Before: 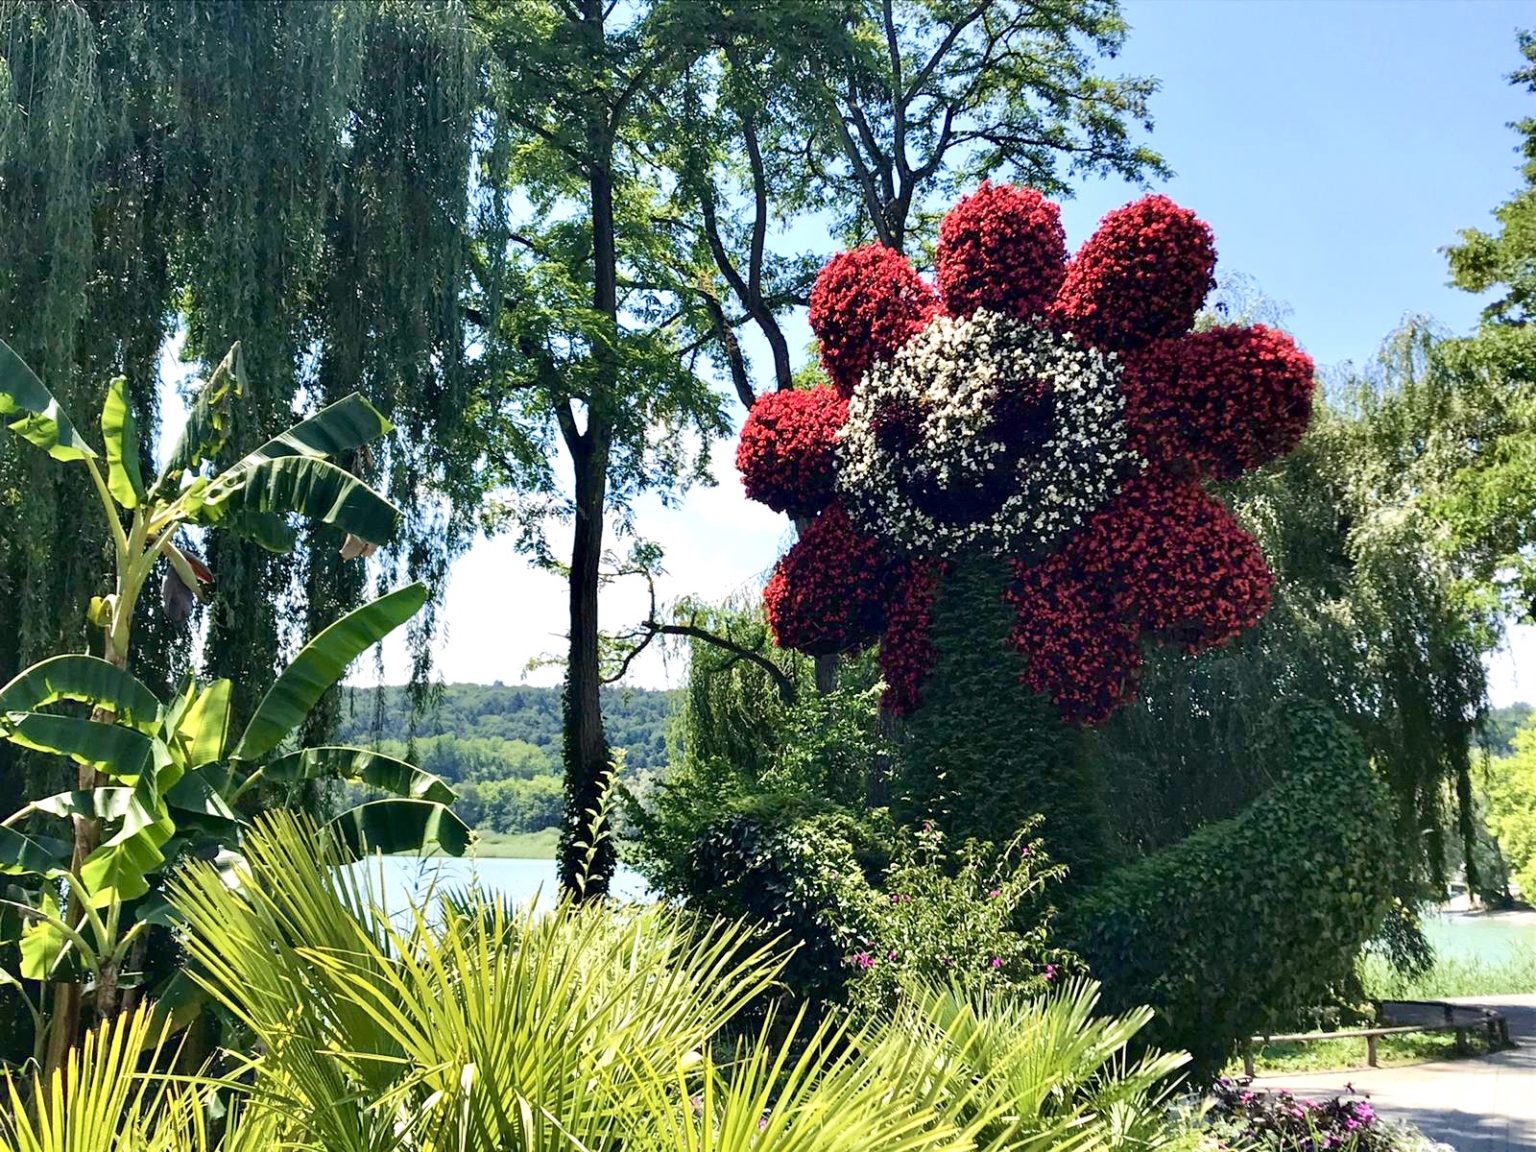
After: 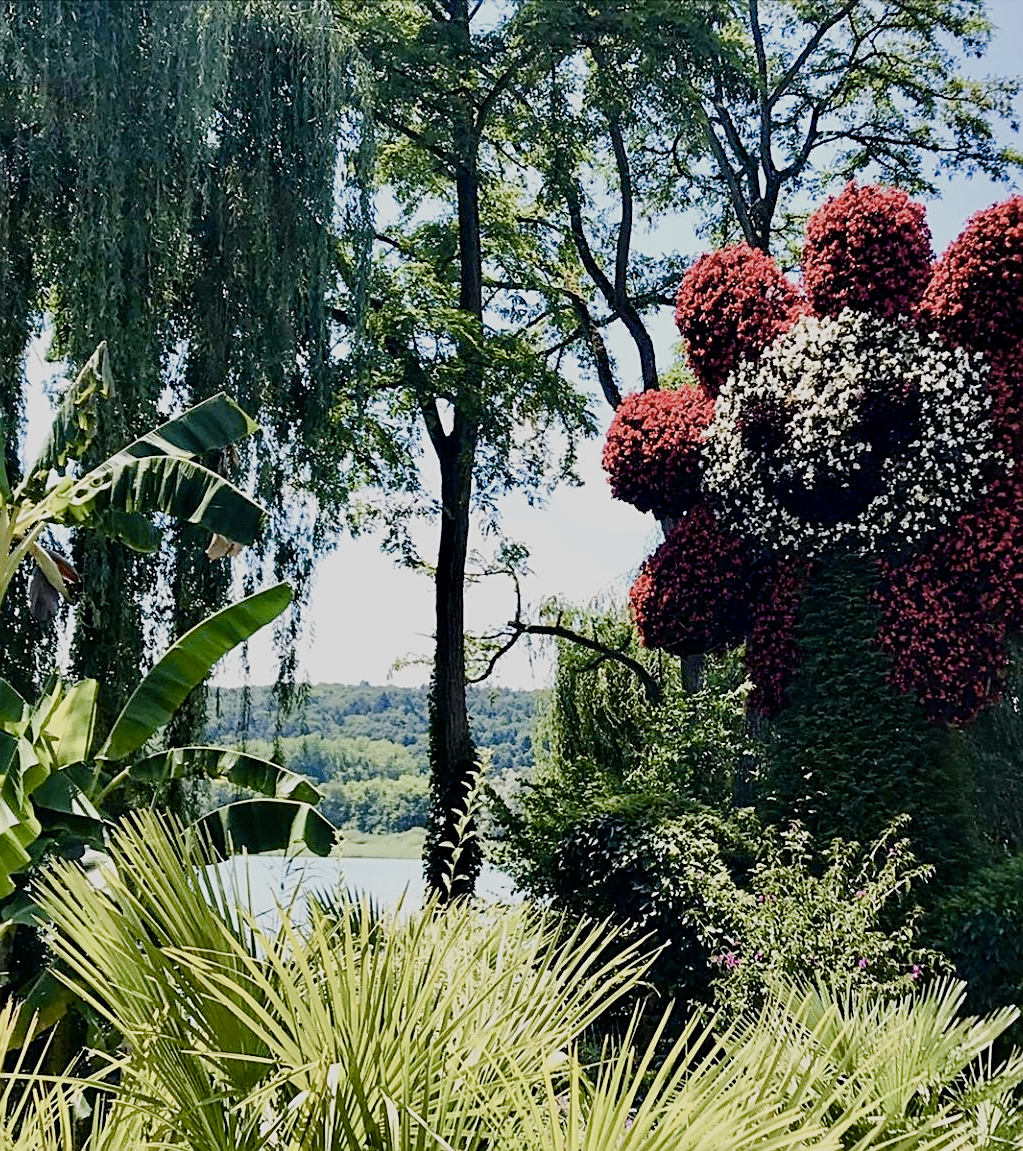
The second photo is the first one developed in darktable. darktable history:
crop and rotate: left 8.786%, right 24.548%
tone equalizer: -8 EV -0.417 EV, -7 EV -0.389 EV, -6 EV -0.333 EV, -5 EV -0.222 EV, -3 EV 0.222 EV, -2 EV 0.333 EV, -1 EV 0.389 EV, +0 EV 0.417 EV, edges refinement/feathering 500, mask exposure compensation -1.57 EV, preserve details no
color balance rgb: shadows lift › chroma 1%, shadows lift › hue 113°, highlights gain › chroma 0.2%, highlights gain › hue 333°, perceptual saturation grading › global saturation 20%, perceptual saturation grading › highlights -50%, perceptual saturation grading › shadows 25%, contrast -10%
color contrast: green-magenta contrast 0.81
sharpen: on, module defaults
filmic rgb: black relative exposure -7.65 EV, white relative exposure 4.56 EV, hardness 3.61
